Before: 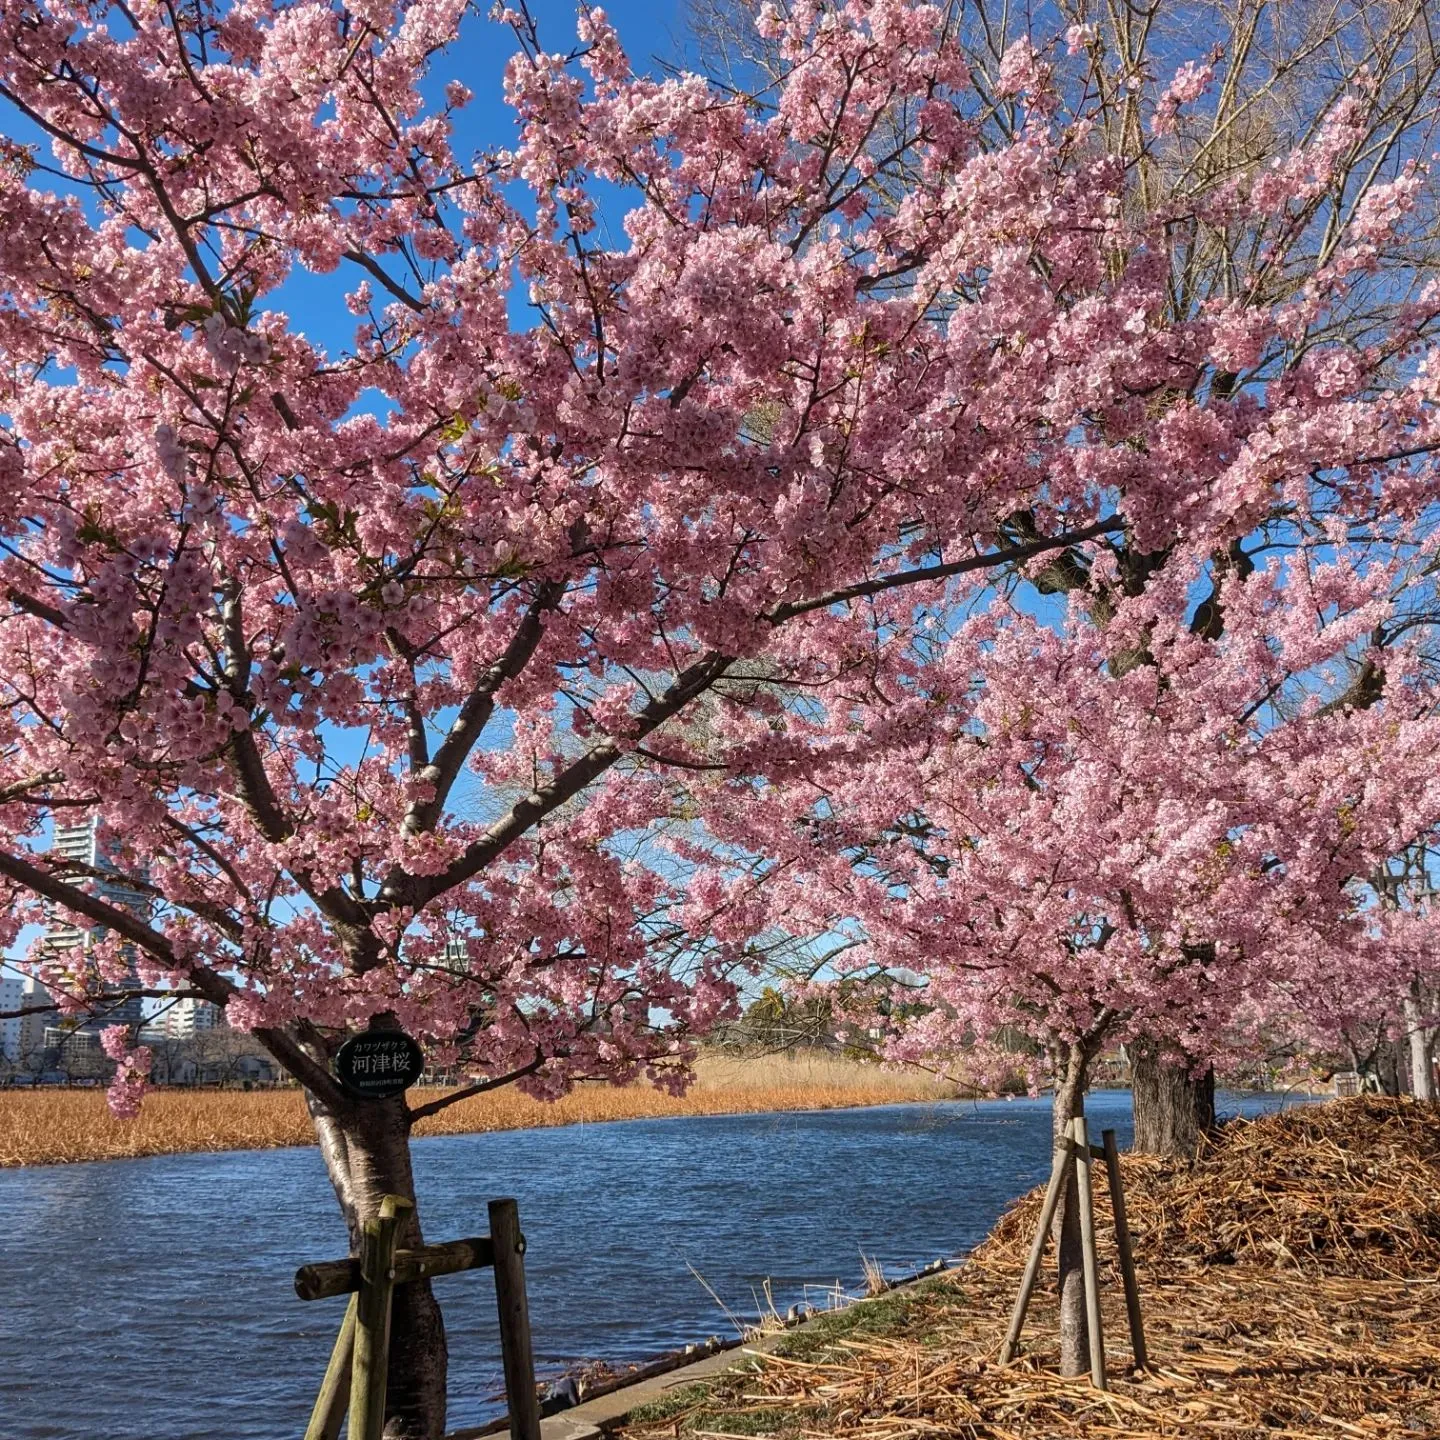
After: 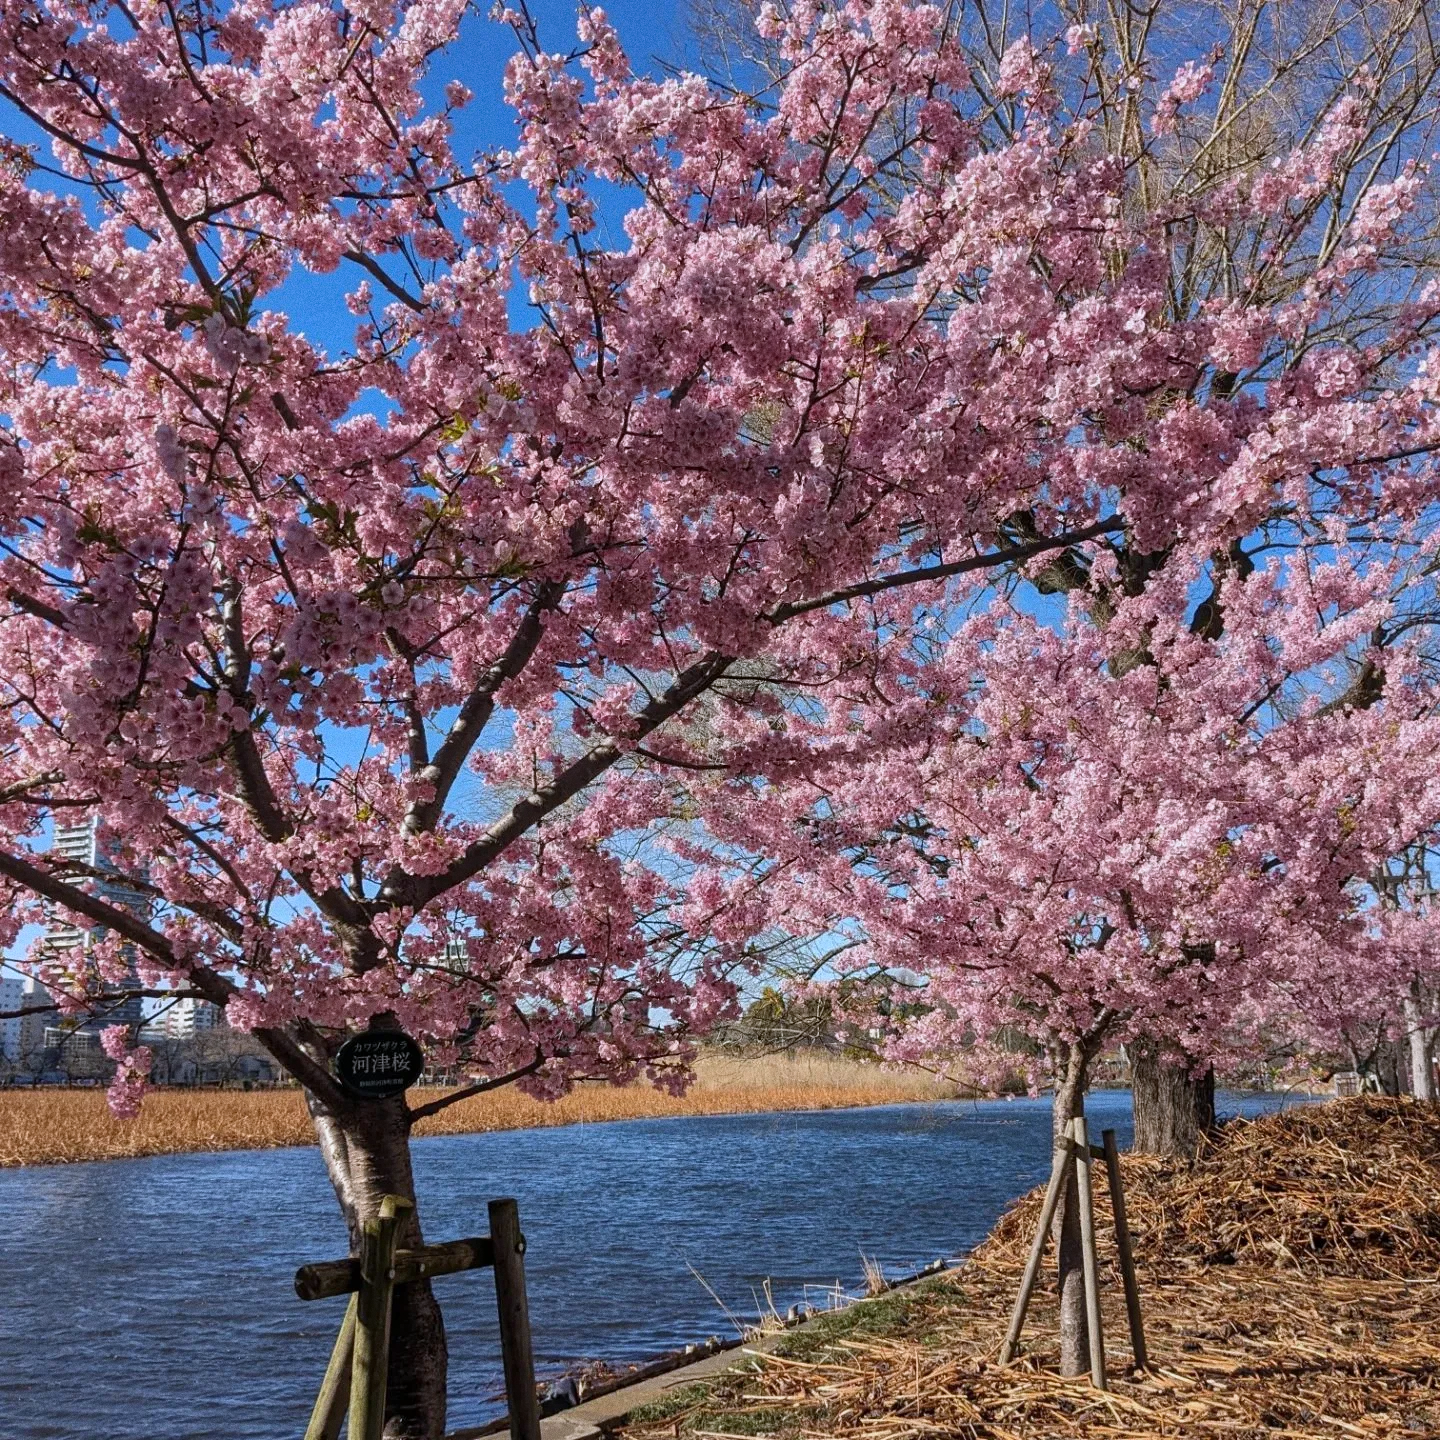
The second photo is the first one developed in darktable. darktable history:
white balance: red 0.984, blue 1.059
exposure: exposure -0.116 EV, compensate exposure bias true, compensate highlight preservation false
grain: coarseness 0.09 ISO
bloom: size 3%, threshold 100%, strength 0%
